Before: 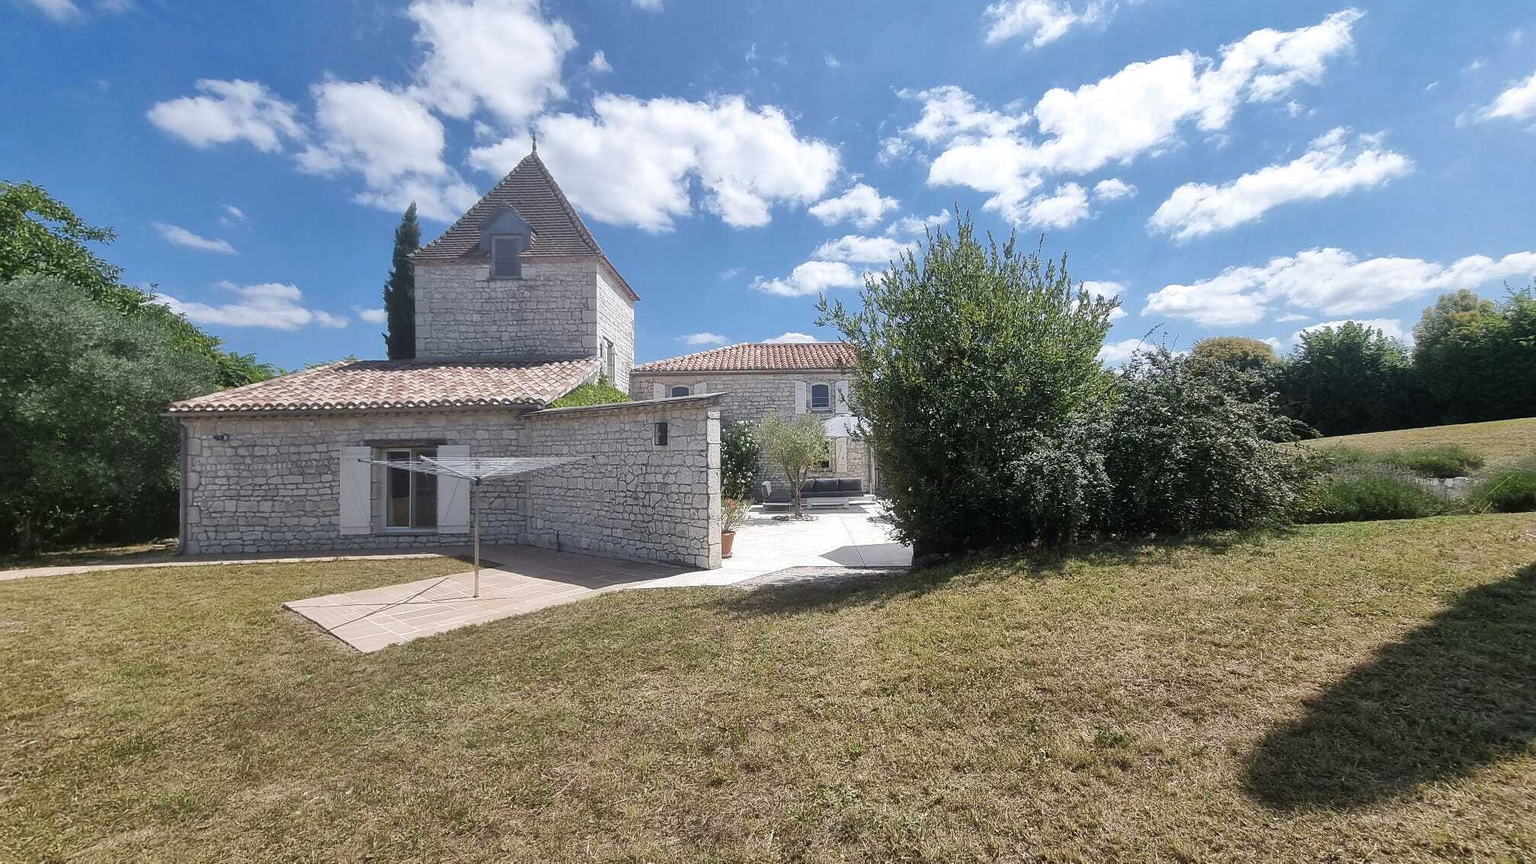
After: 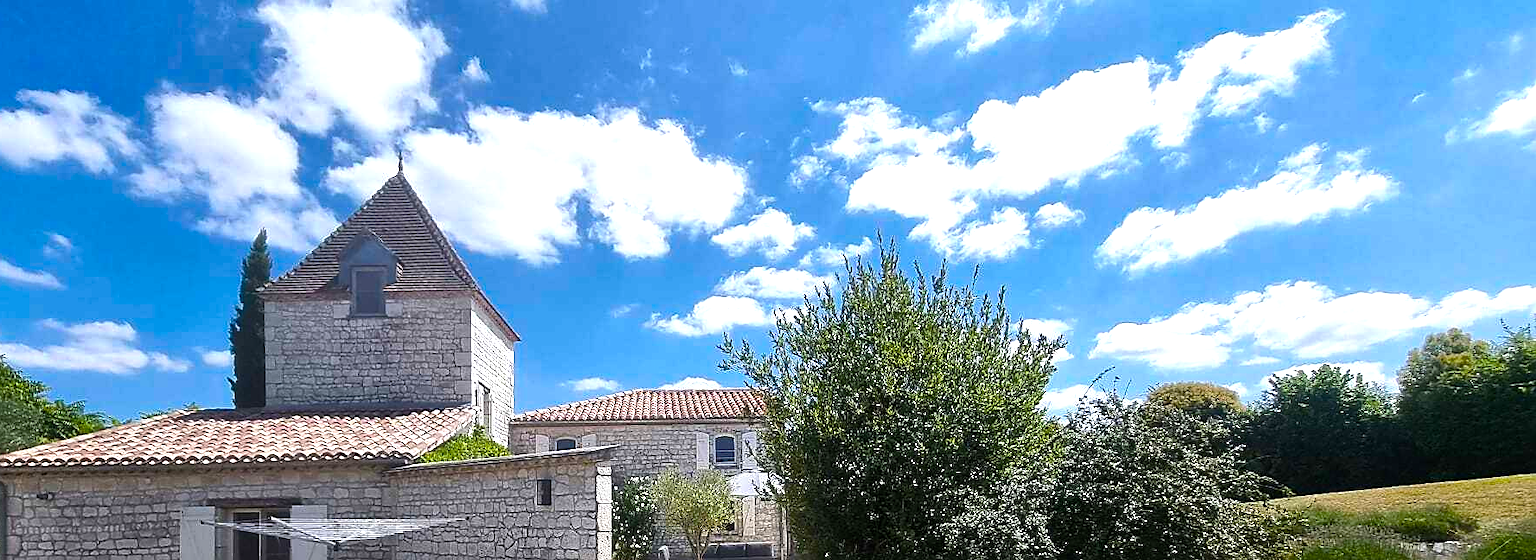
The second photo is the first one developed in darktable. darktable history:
color balance rgb: linear chroma grading › global chroma 9%, perceptual saturation grading › global saturation 36%, perceptual saturation grading › shadows 35%, perceptual brilliance grading › global brilliance 15%, perceptual brilliance grading › shadows -35%, global vibrance 15%
crop and rotate: left 11.812%, bottom 42.776%
sharpen: on, module defaults
